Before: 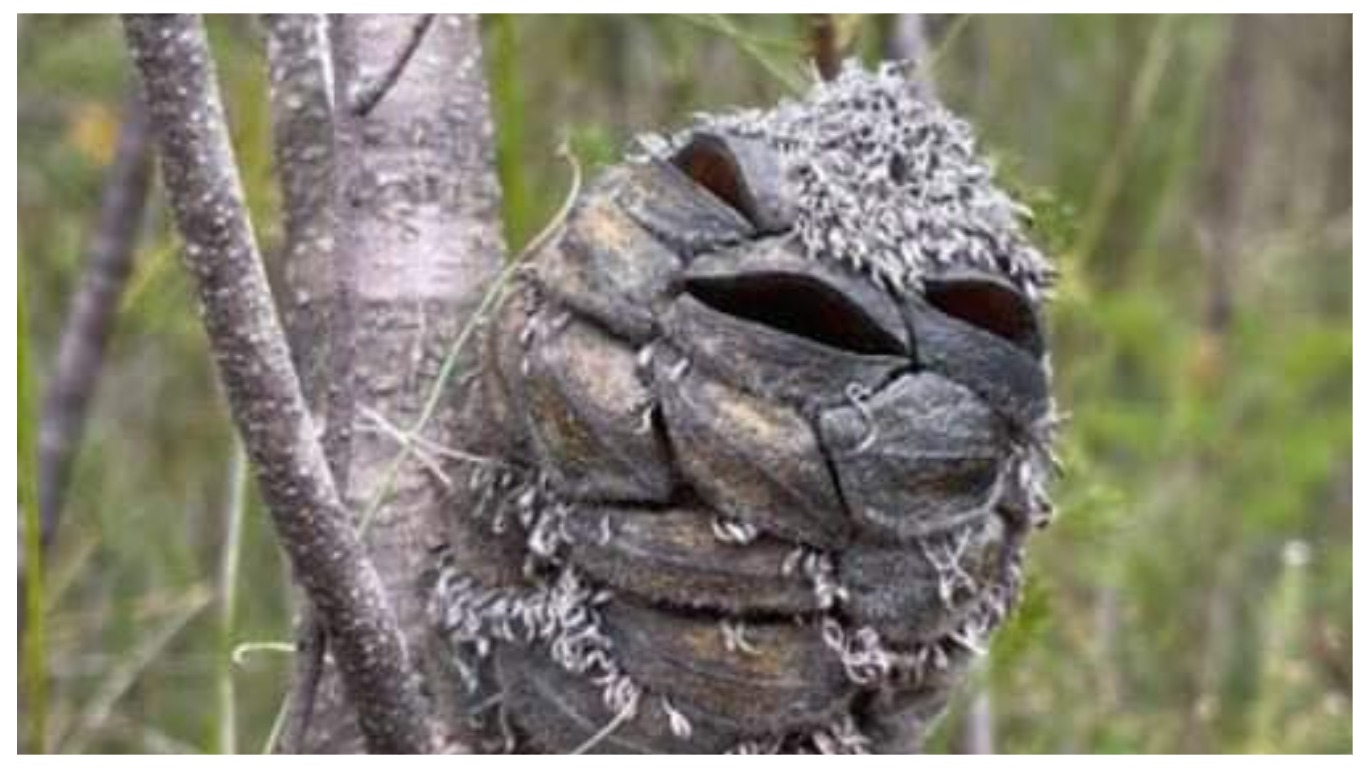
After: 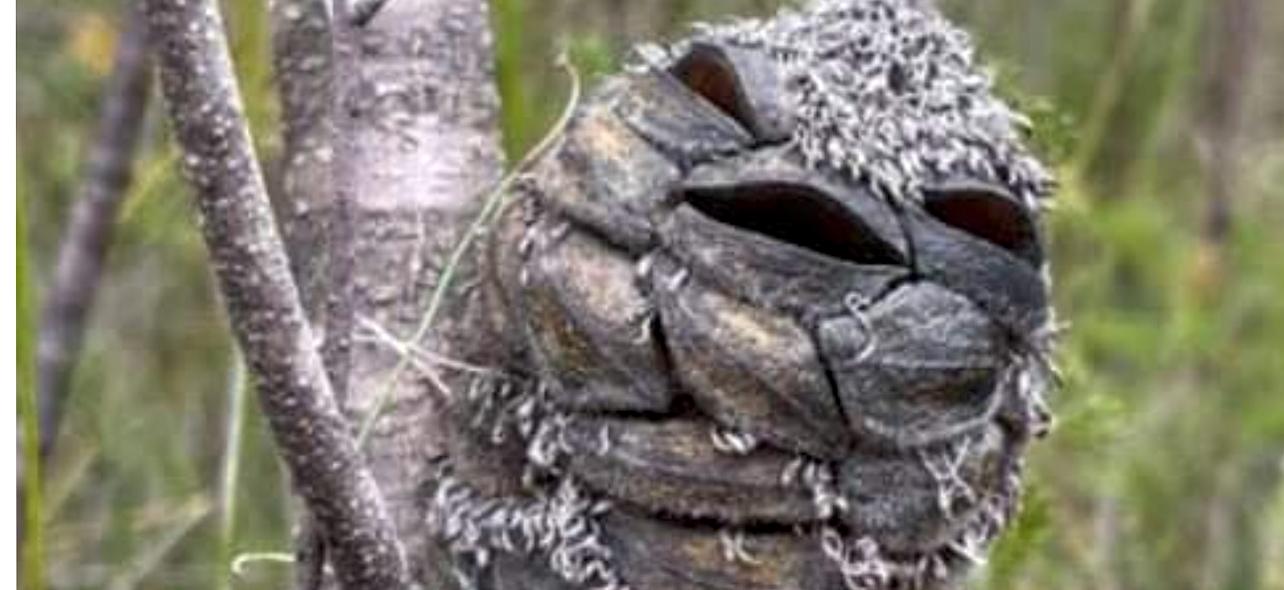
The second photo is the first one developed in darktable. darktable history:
local contrast: on, module defaults
crop and rotate: angle 0.057°, top 11.697%, right 5.795%, bottom 11.322%
